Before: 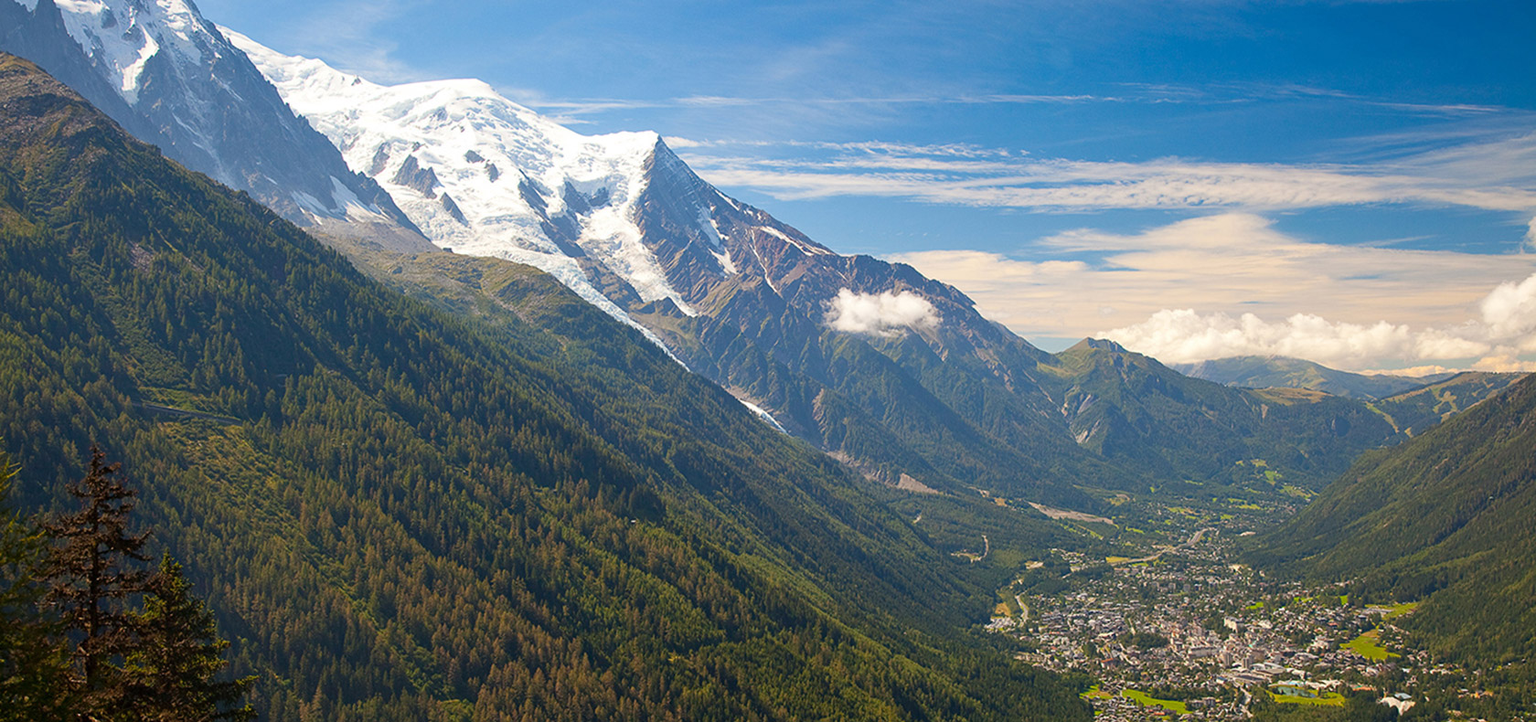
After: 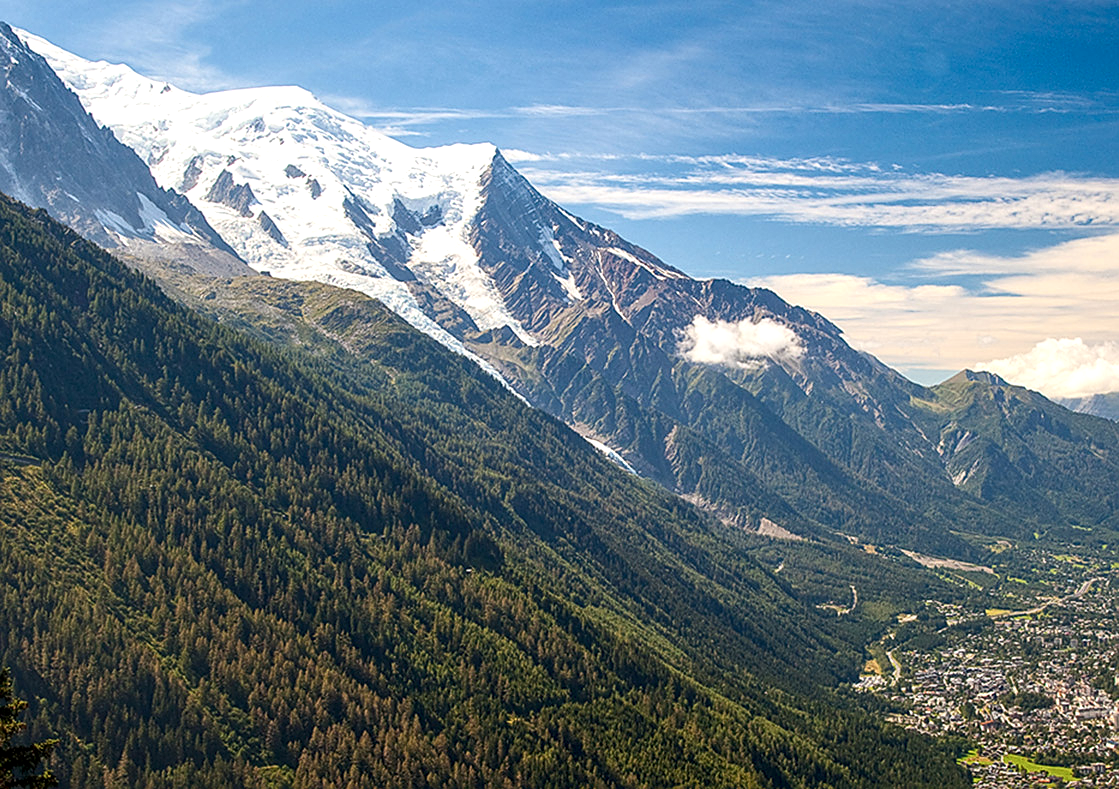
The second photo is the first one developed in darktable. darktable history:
sharpen: on, module defaults
contrast brightness saturation: contrast 0.14
local contrast: detail 142%
crop and rotate: left 13.342%, right 19.991%
